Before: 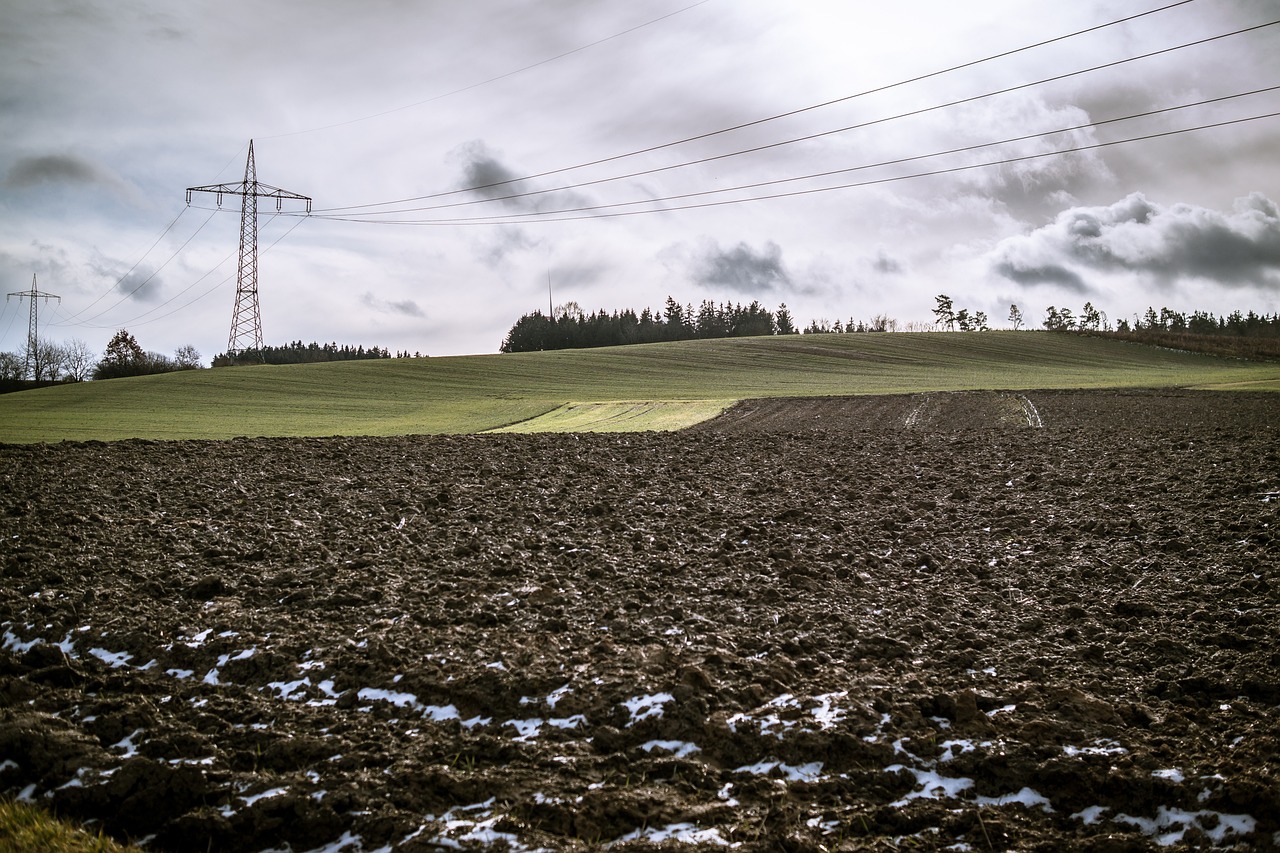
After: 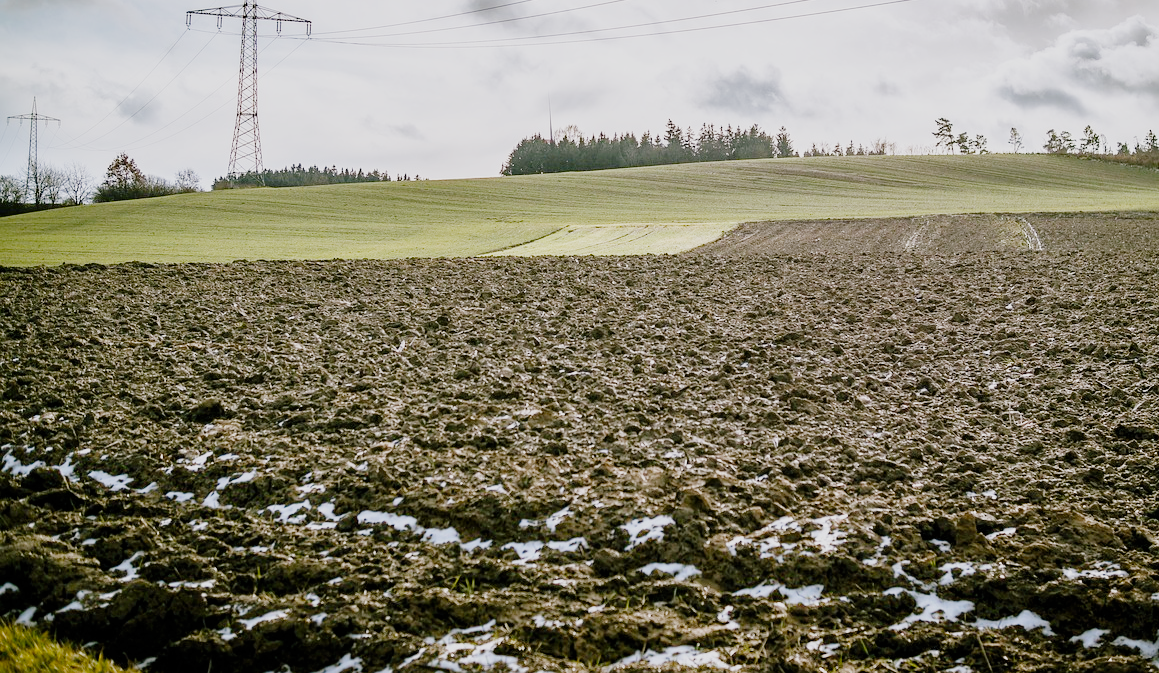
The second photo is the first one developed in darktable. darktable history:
color balance rgb: shadows lift › chroma 2.807%, shadows lift › hue 190.79°, highlights gain › luminance 14.587%, linear chroma grading › global chroma 15.47%, perceptual saturation grading › global saturation 0.944%, perceptual brilliance grading › global brilliance 3.259%, global vibrance 20%
filmic rgb: black relative exposure -7.98 EV, white relative exposure 8.04 EV, hardness 2.52, latitude 9.17%, contrast 0.731, highlights saturation mix 8.84%, shadows ↔ highlights balance 1.42%, add noise in highlights 0.001, preserve chrominance no, color science v4 (2020)
crop: top 20.829%, right 9.391%, bottom 0.244%
tone equalizer: -8 EV -0.422 EV, -7 EV -0.371 EV, -6 EV -0.318 EV, -5 EV -0.2 EV, -3 EV 0.232 EV, -2 EV 0.349 EV, -1 EV 0.415 EV, +0 EV 0.401 EV
exposure: black level correction 0, exposure 1.199 EV, compensate highlight preservation false
